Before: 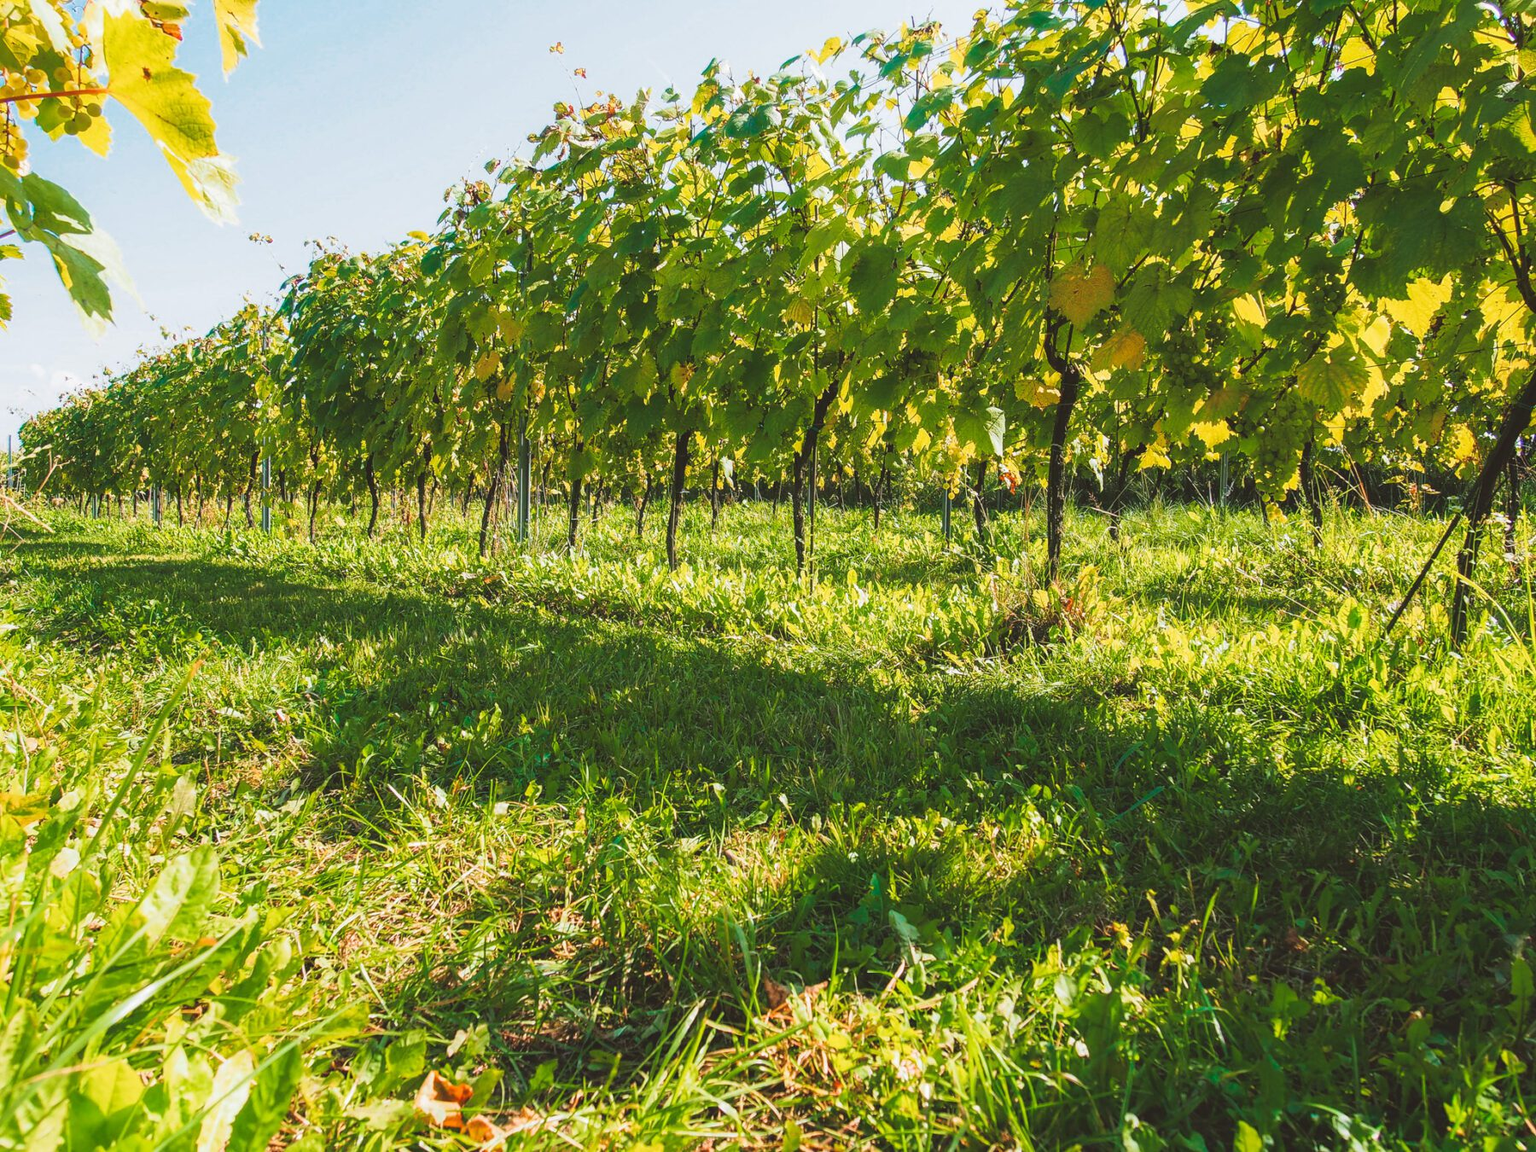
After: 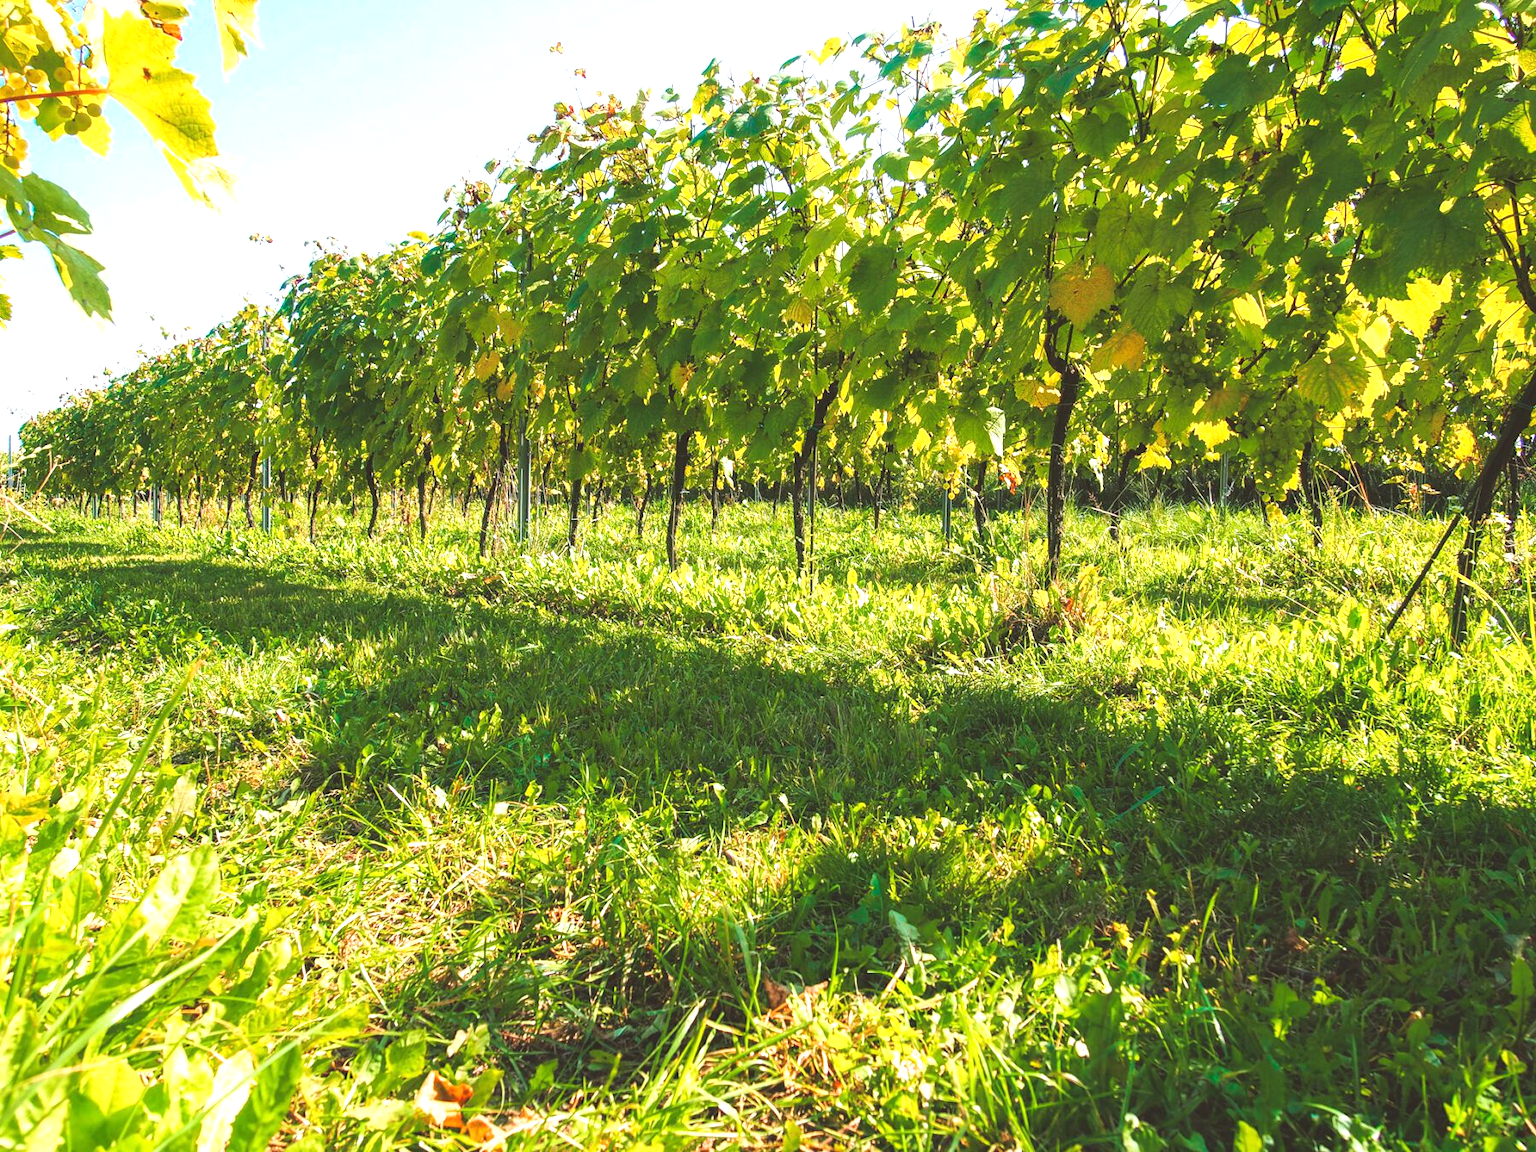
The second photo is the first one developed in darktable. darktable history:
exposure: exposure 0.569 EV, compensate highlight preservation false
